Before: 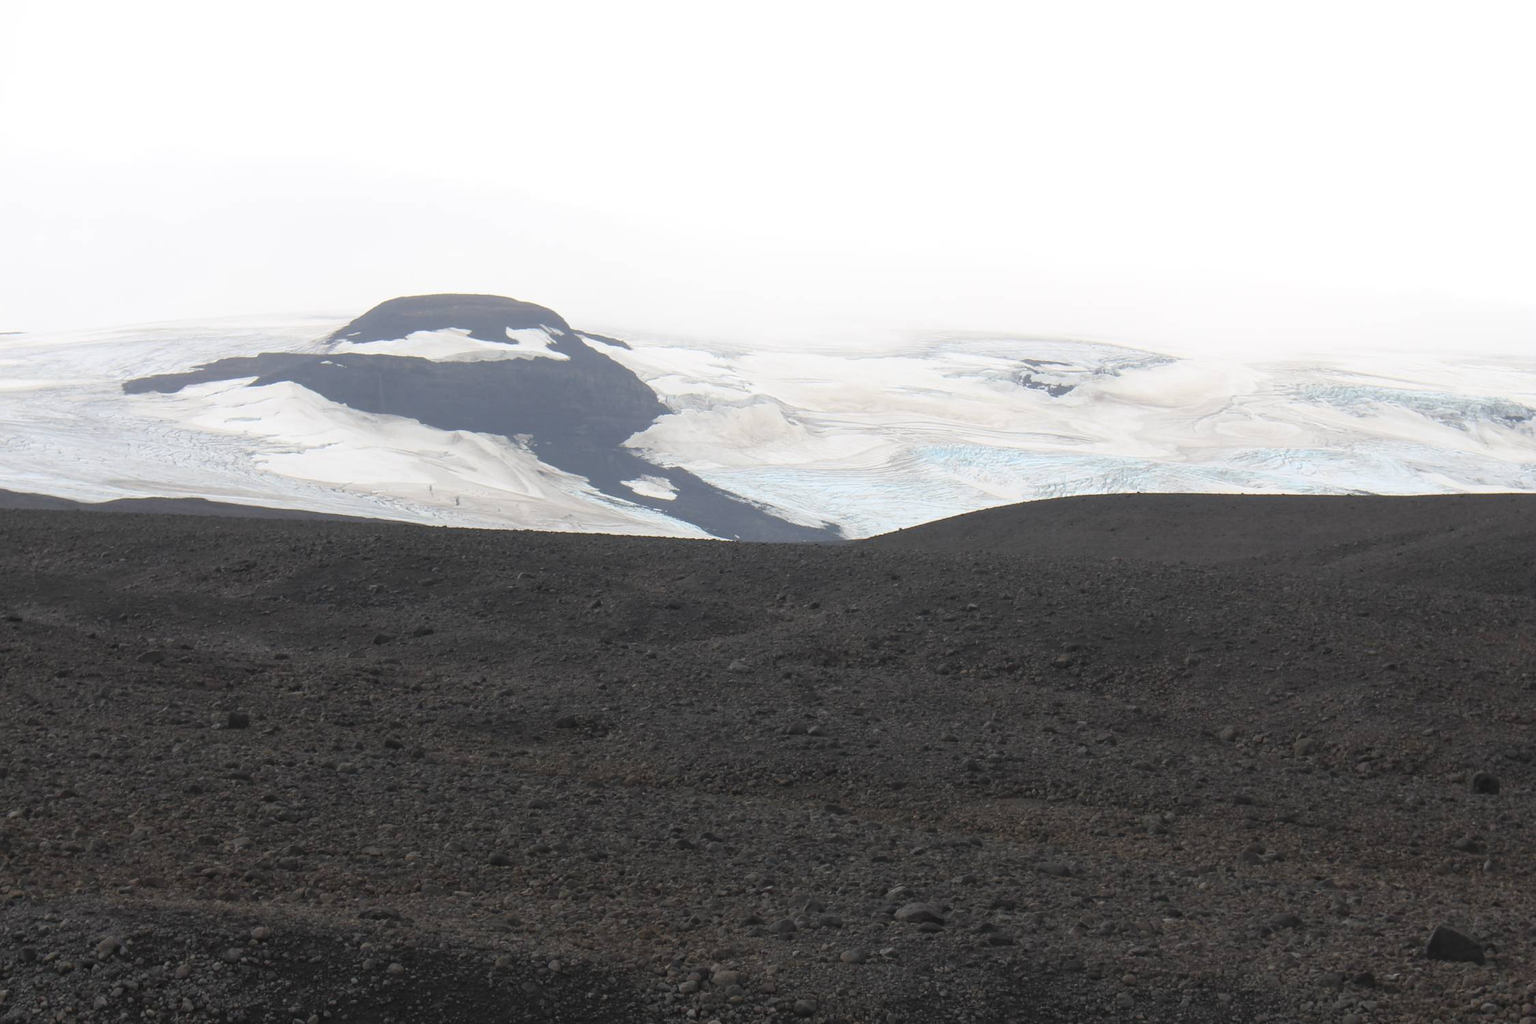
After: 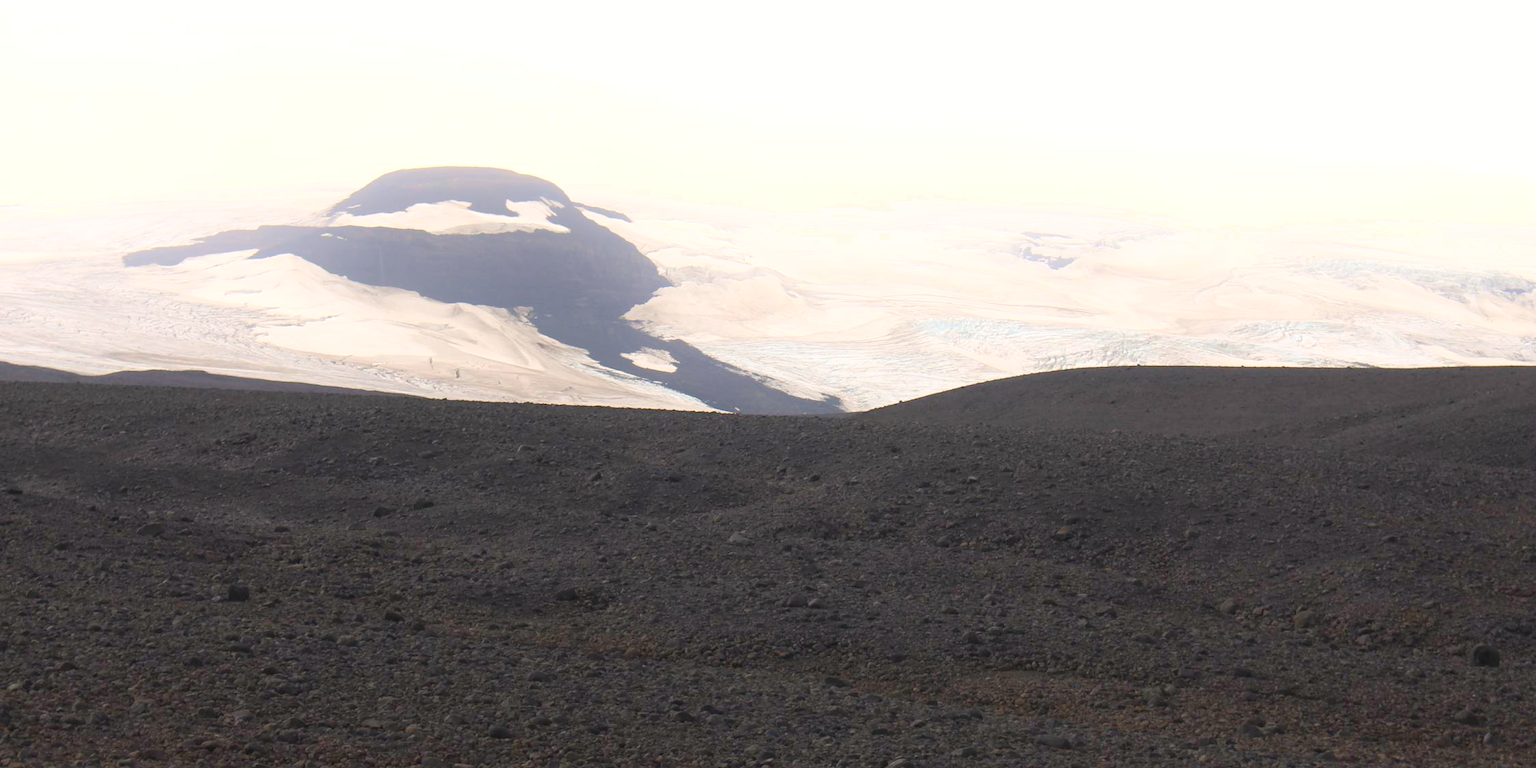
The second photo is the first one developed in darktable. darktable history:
exposure: black level correction 0.007, exposure 0.159 EV, compensate highlight preservation false
color balance rgb: shadows lift › chroma 2%, shadows lift › hue 247.2°, power › chroma 0.3%, power › hue 25.2°, highlights gain › chroma 3%, highlights gain › hue 60°, global offset › luminance 0.75%, perceptual saturation grading › global saturation 20%, perceptual saturation grading › highlights -20%, perceptual saturation grading › shadows 30%, global vibrance 20%
shadows and highlights: shadows -24.28, highlights 49.77, soften with gaussian
crop and rotate: top 12.5%, bottom 12.5%
